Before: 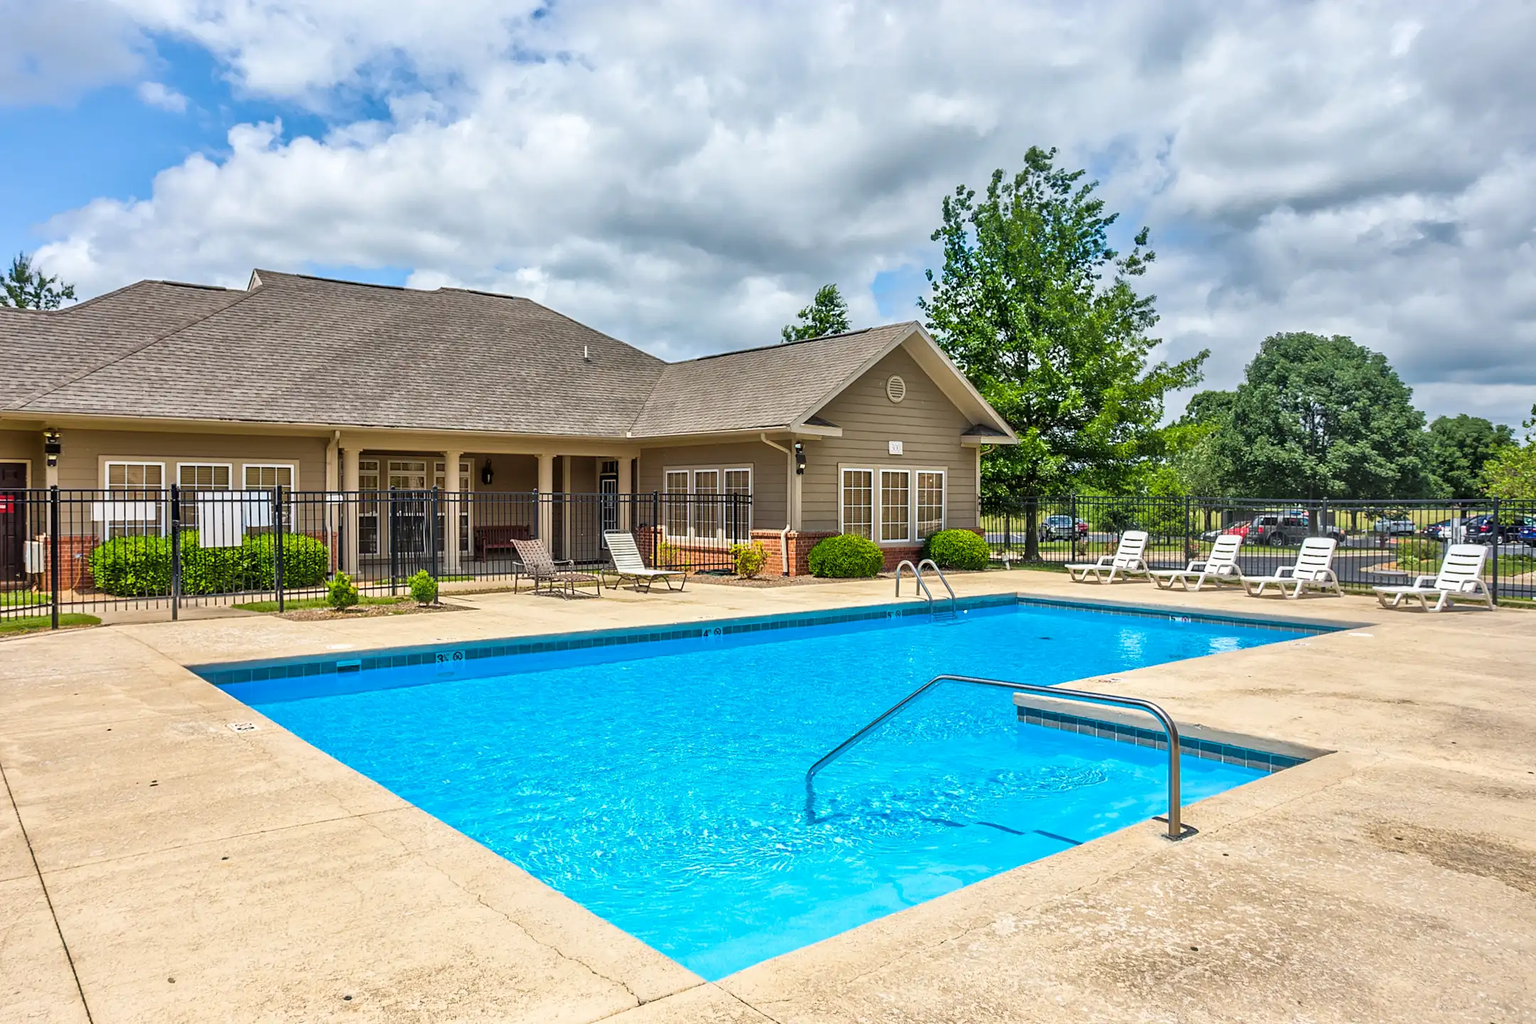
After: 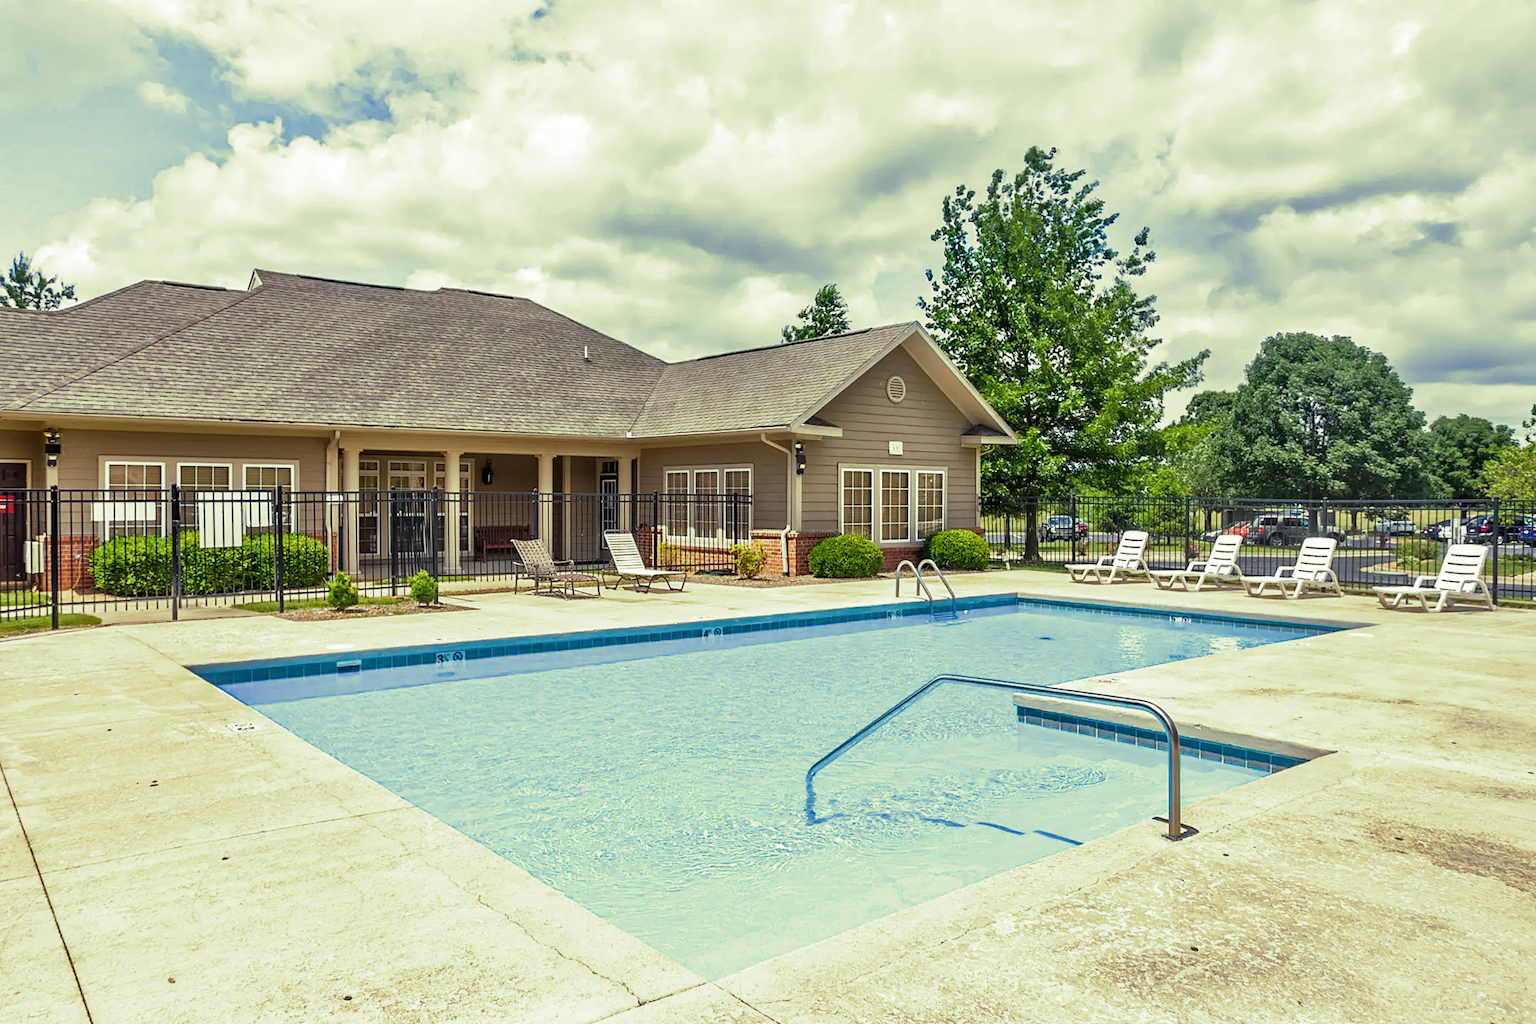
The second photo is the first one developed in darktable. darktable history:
split-toning: shadows › hue 290.82°, shadows › saturation 0.34, highlights › saturation 0.38, balance 0, compress 50%
shadows and highlights: shadows -10, white point adjustment 1.5, highlights 10
